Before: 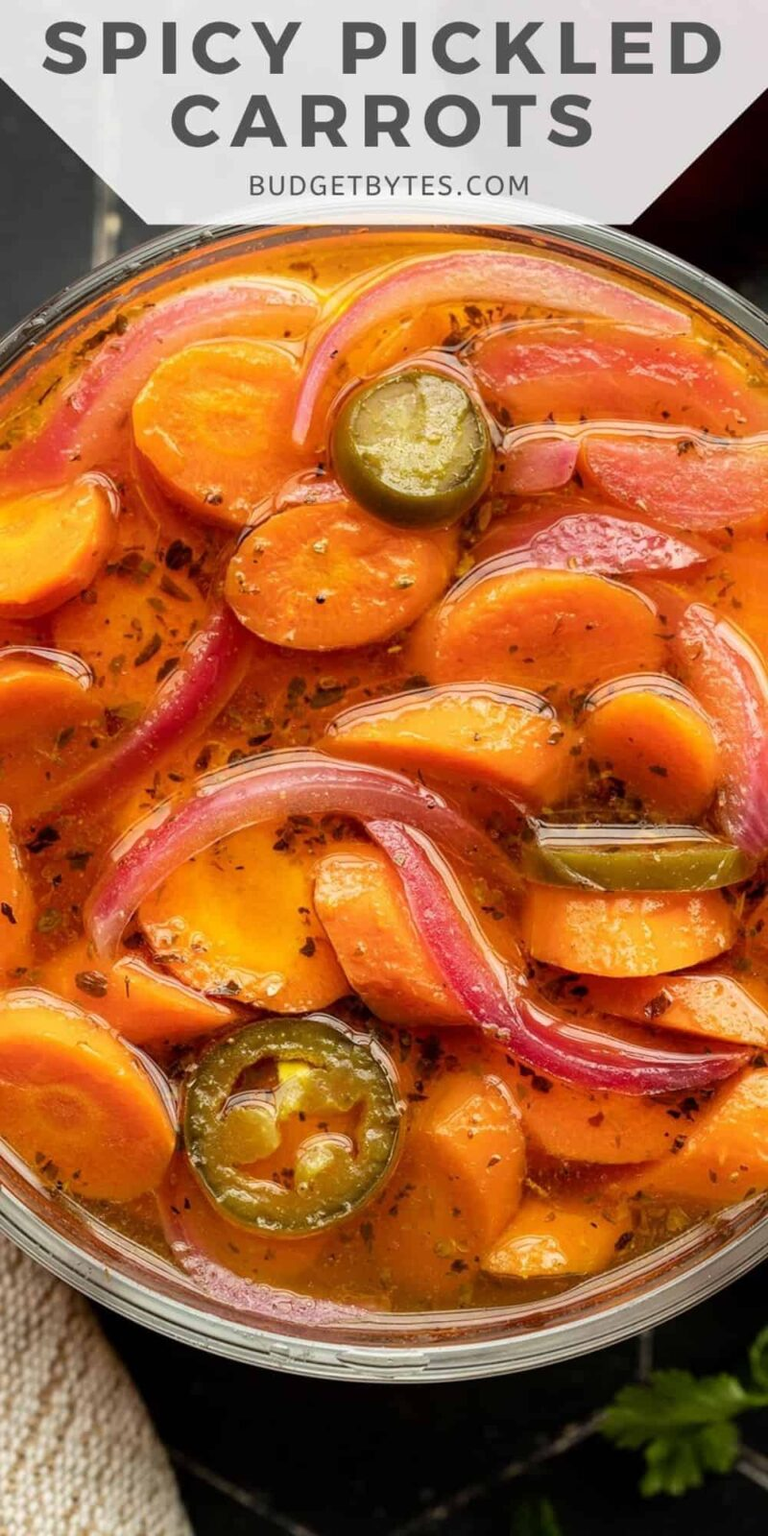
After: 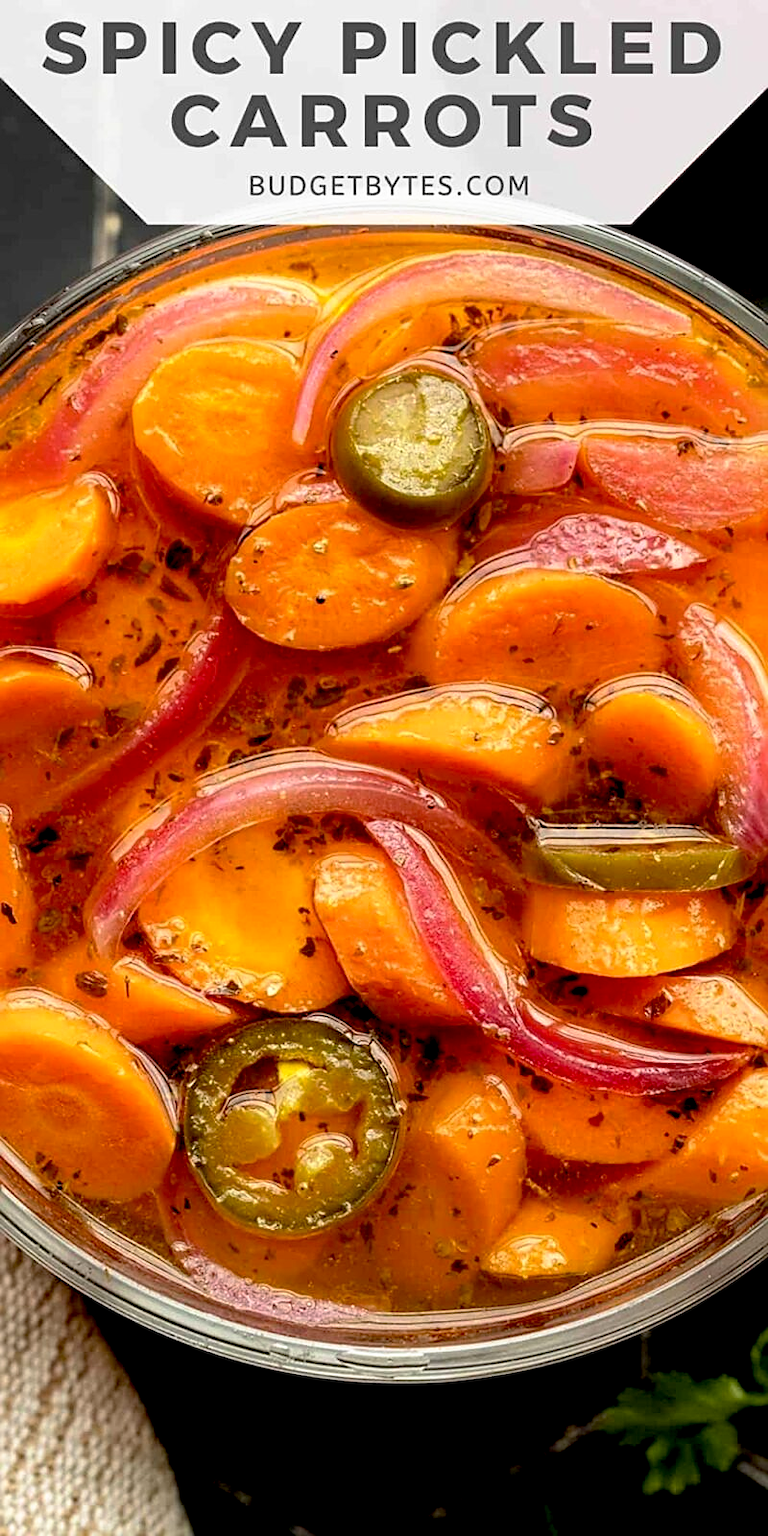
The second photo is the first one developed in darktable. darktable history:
sharpen: on, module defaults
base curve: curves: ch0 [(0.017, 0) (0.425, 0.441) (0.844, 0.933) (1, 1)], preserve colors none
